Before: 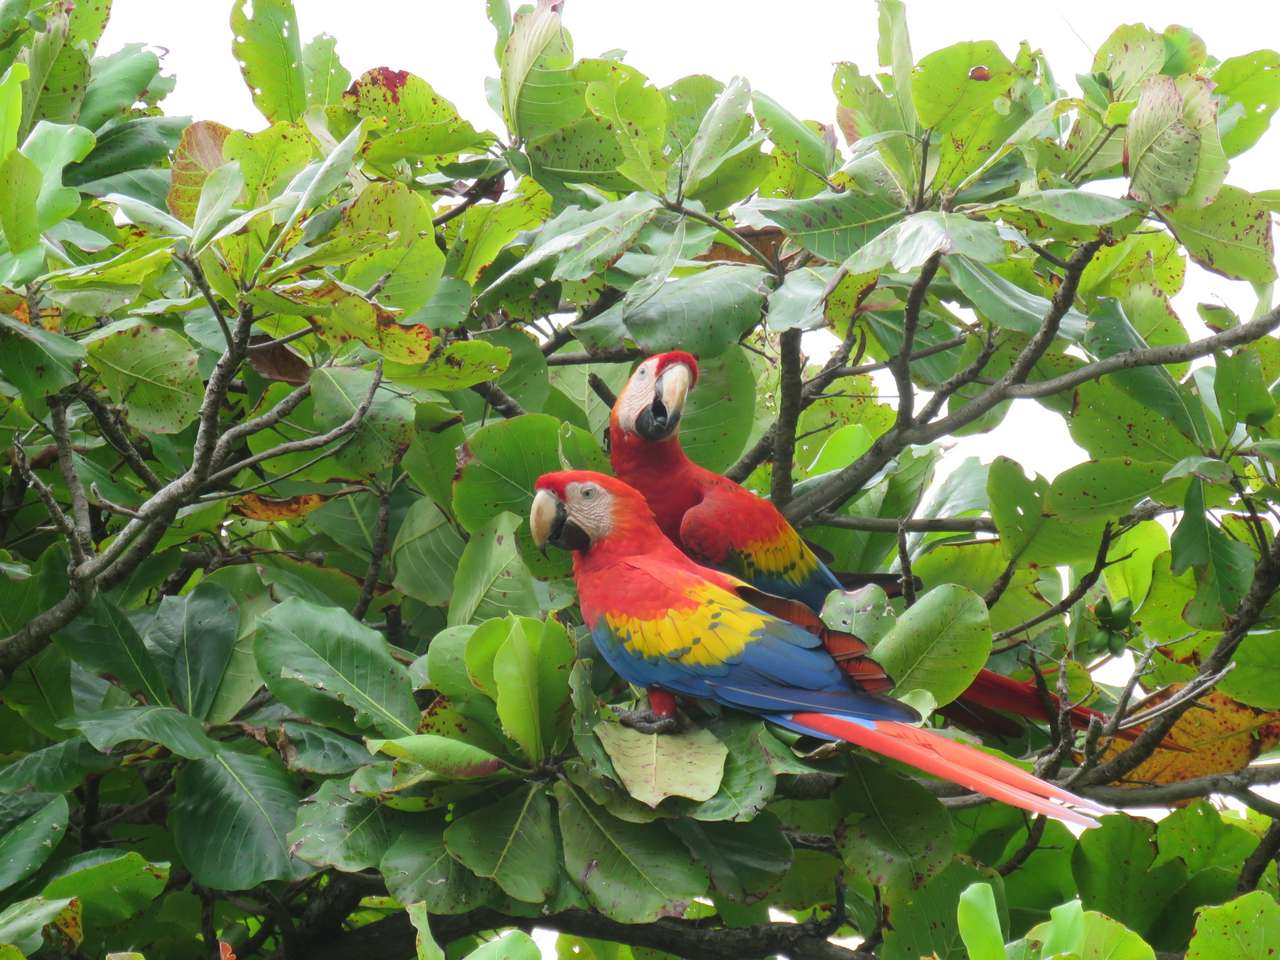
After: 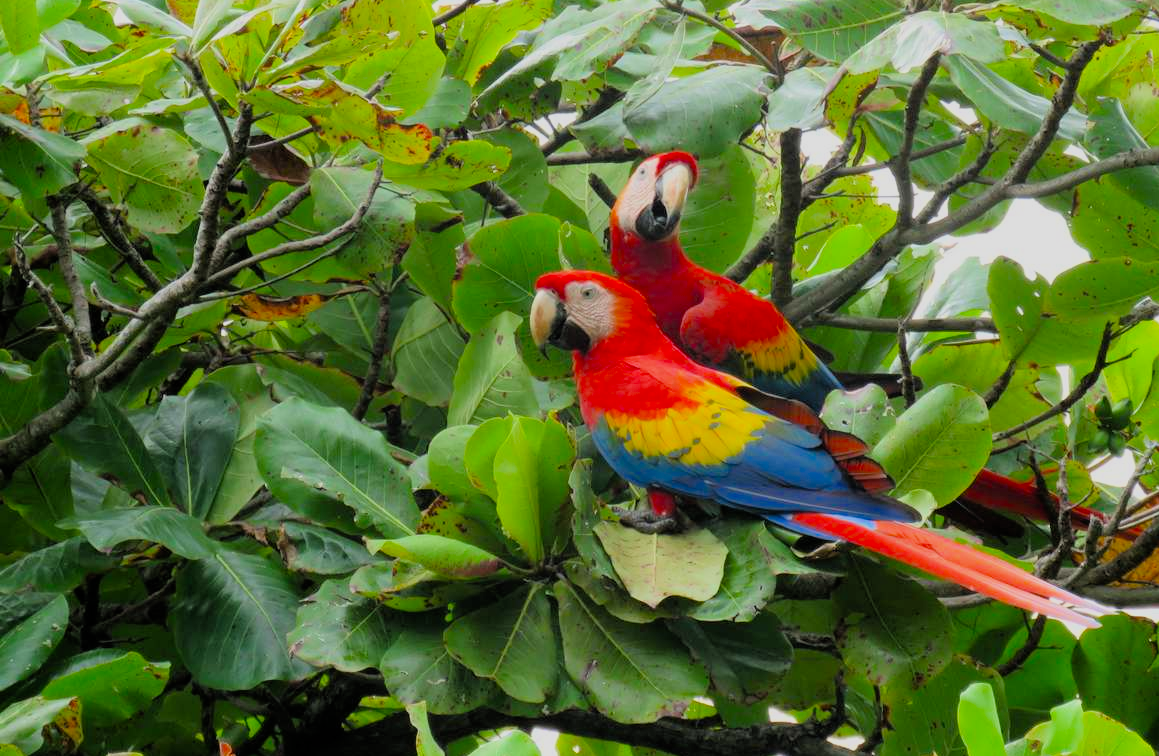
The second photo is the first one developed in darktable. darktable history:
crop: top 20.916%, right 9.437%, bottom 0.316%
filmic rgb: black relative exposure -7.6 EV, white relative exposure 4.64 EV, threshold 3 EV, target black luminance 0%, hardness 3.55, latitude 50.51%, contrast 1.033, highlights saturation mix 10%, shadows ↔ highlights balance -0.198%, color science v4 (2020), enable highlight reconstruction true
